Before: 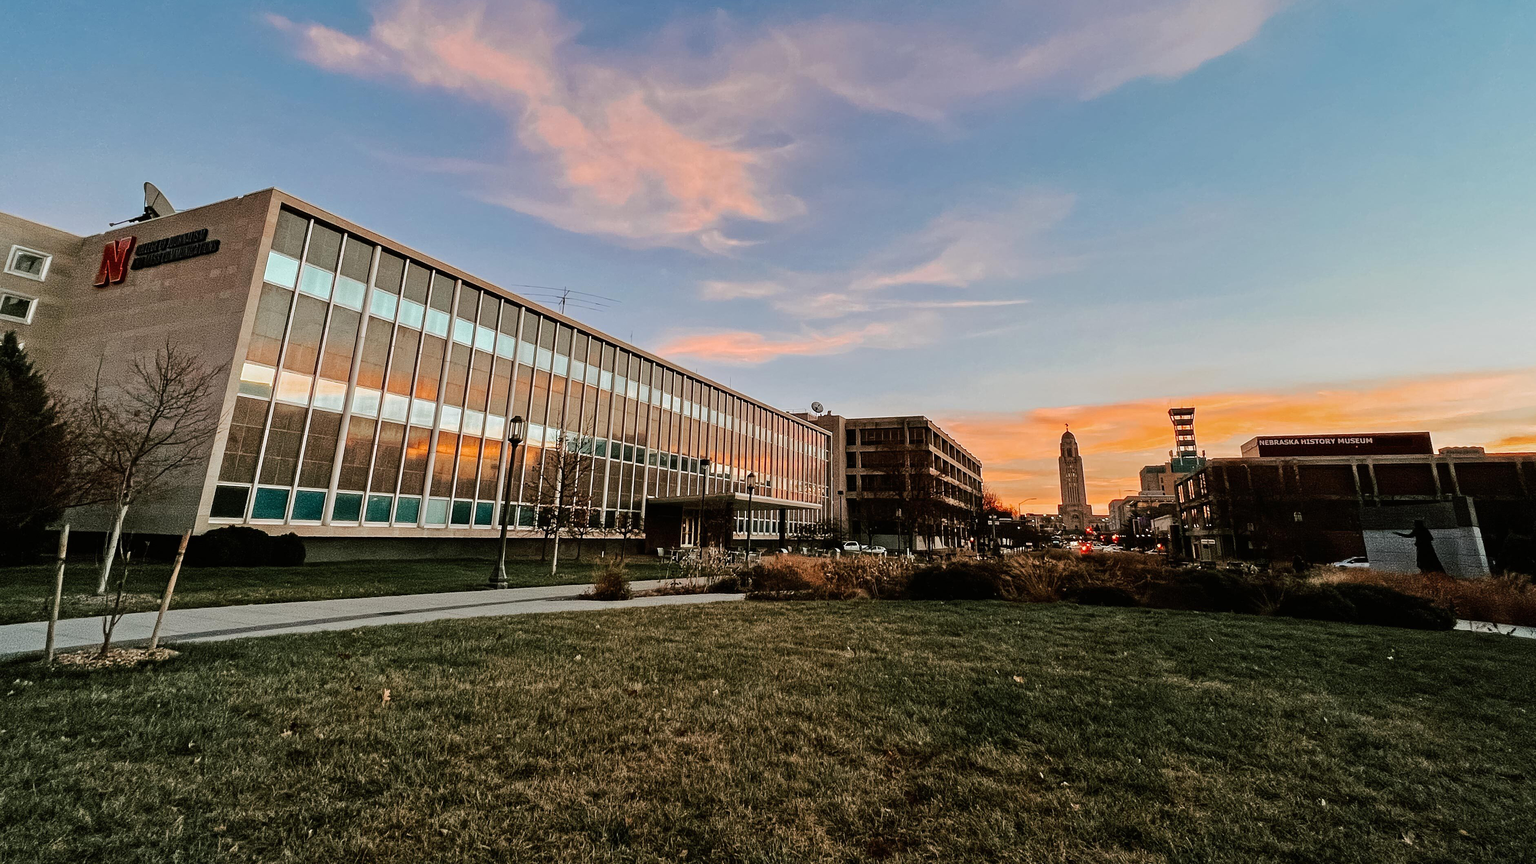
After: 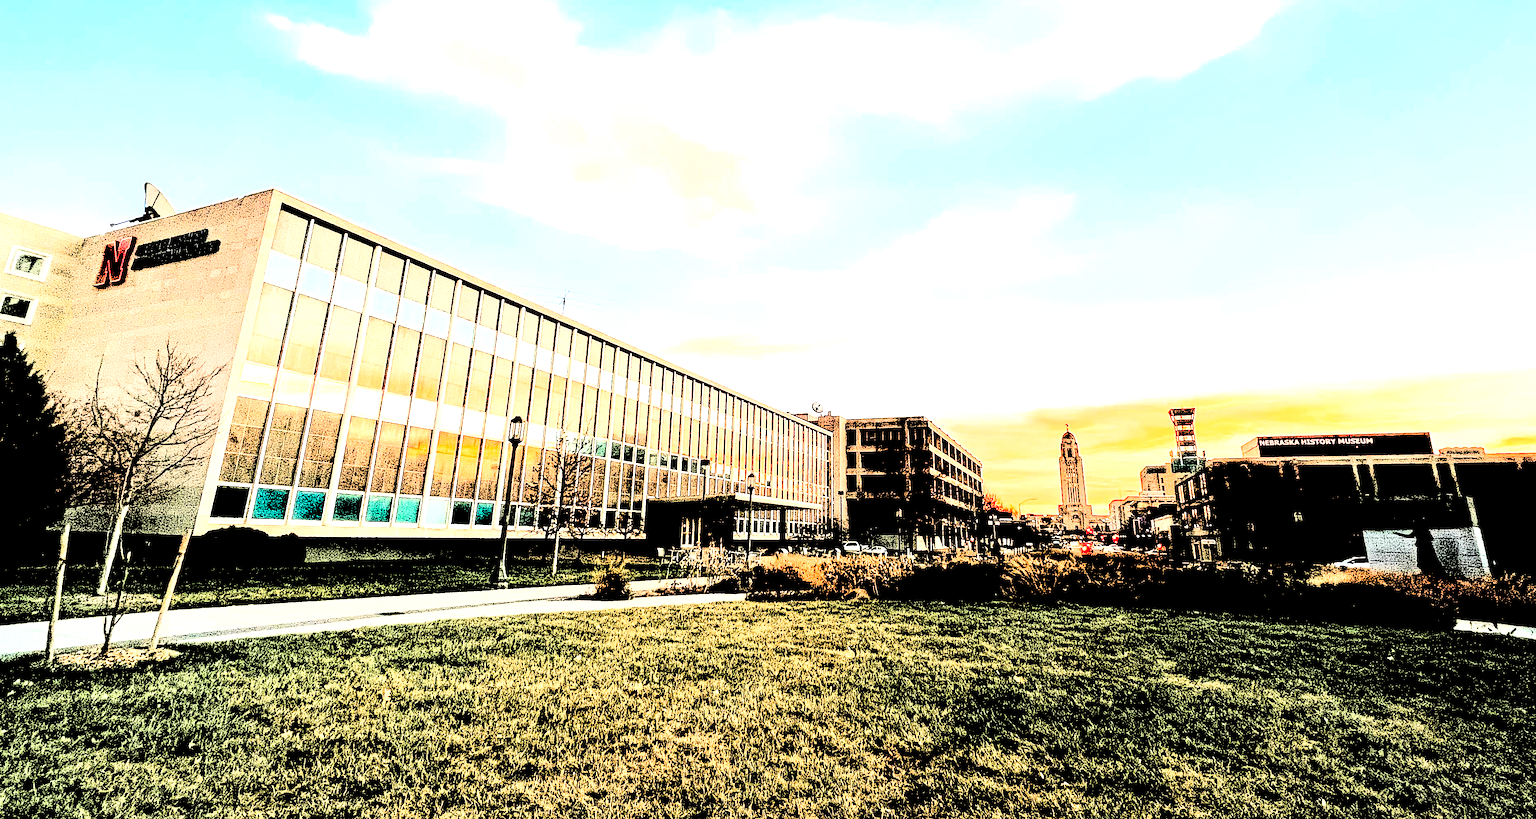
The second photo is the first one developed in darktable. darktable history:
levels: levels [0.246, 0.246, 0.506]
sharpen: amount 0.2
crop and rotate: top 0%, bottom 5.097%
